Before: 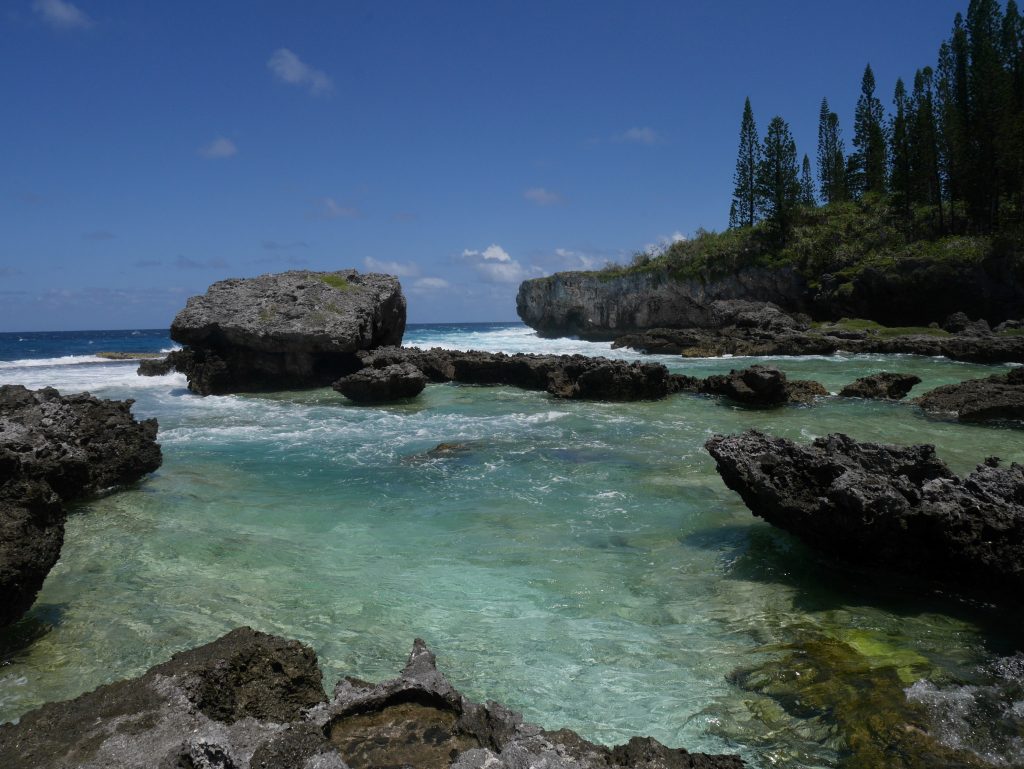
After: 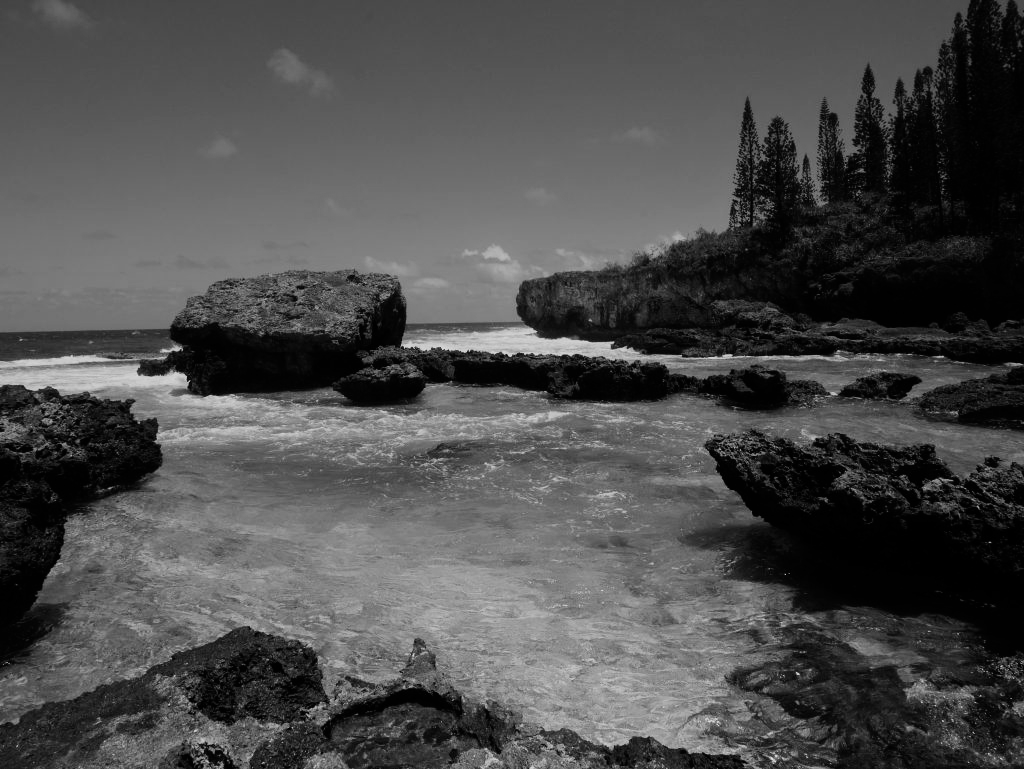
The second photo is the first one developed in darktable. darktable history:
filmic rgb: black relative exposure -7.5 EV, white relative exposure 5 EV, hardness 3.31, contrast 1.3, contrast in shadows safe
monochrome: size 1
